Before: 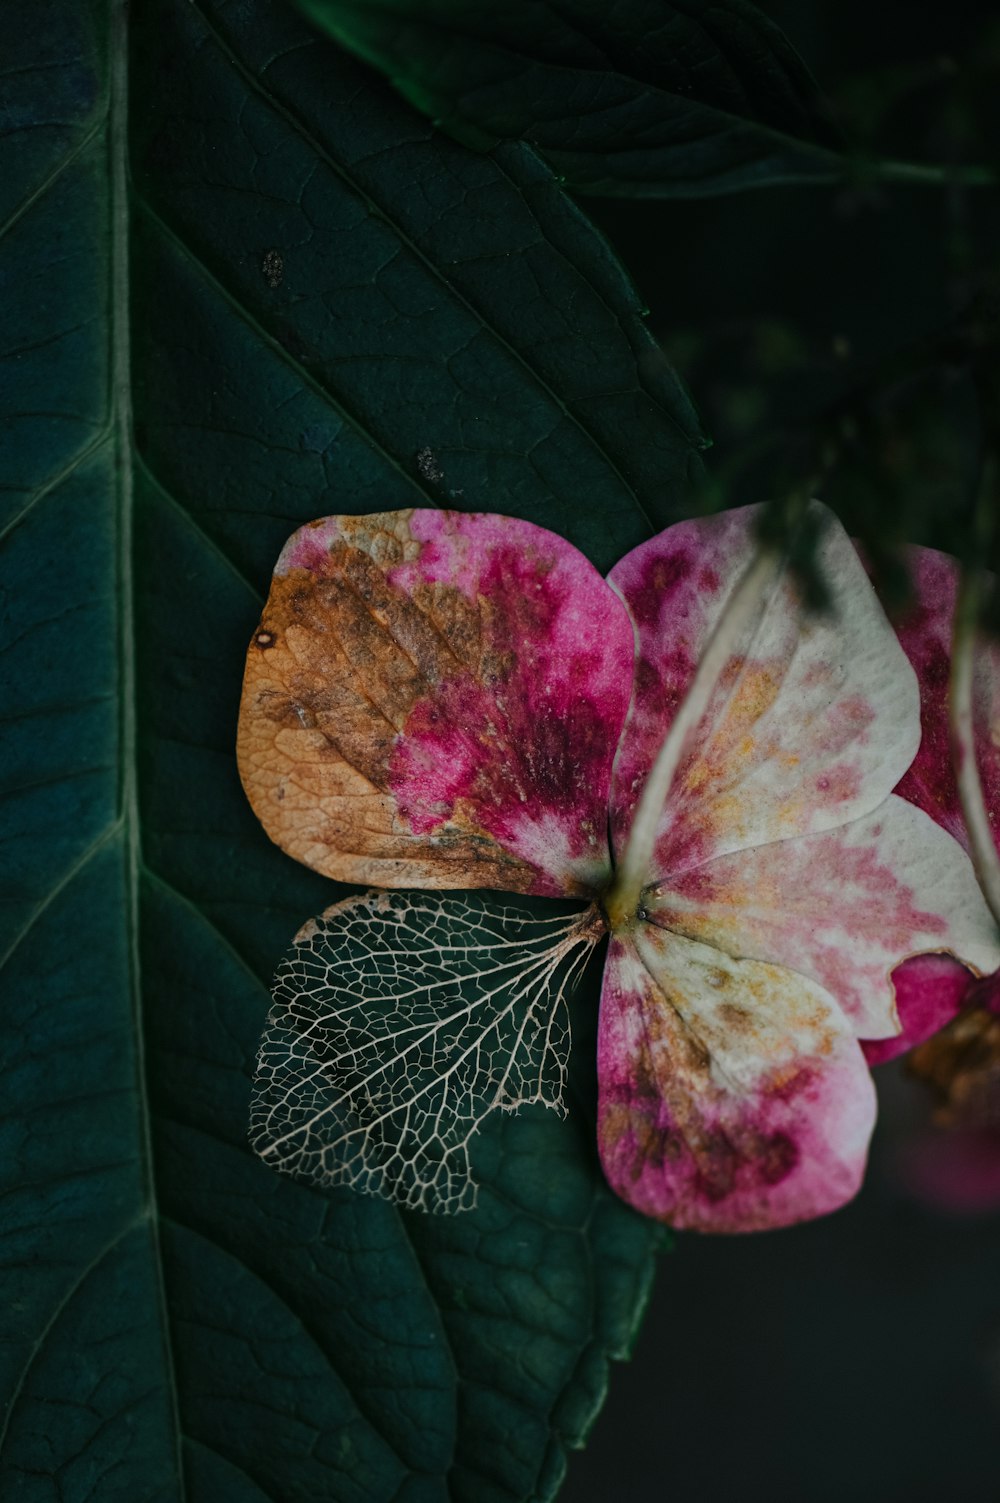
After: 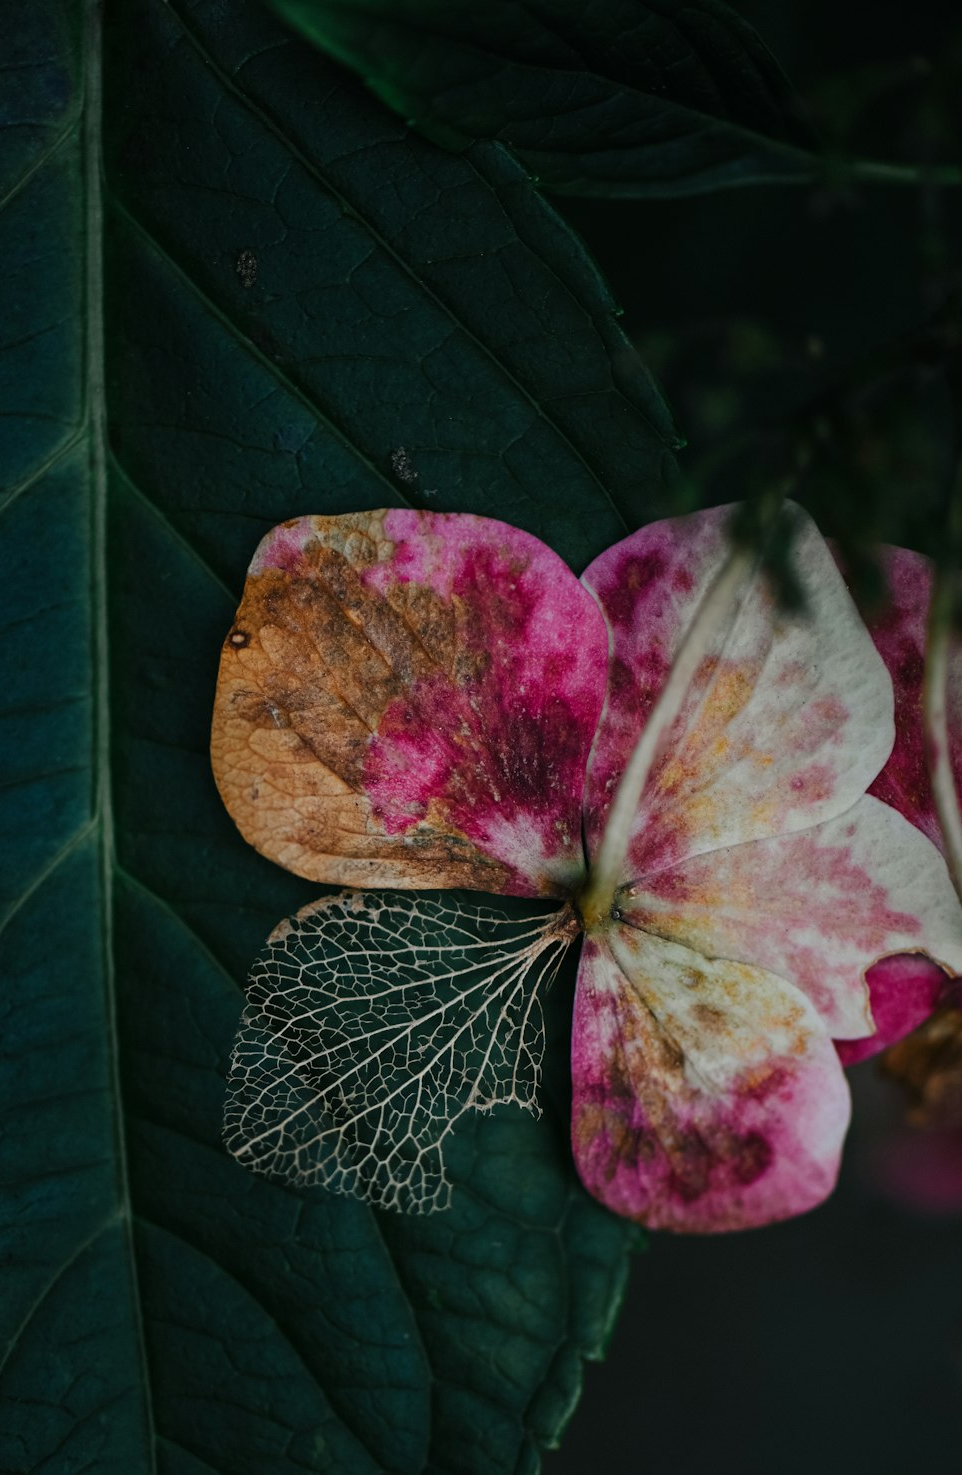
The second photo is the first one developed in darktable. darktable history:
crop and rotate: left 2.606%, right 1.111%, bottom 1.81%
